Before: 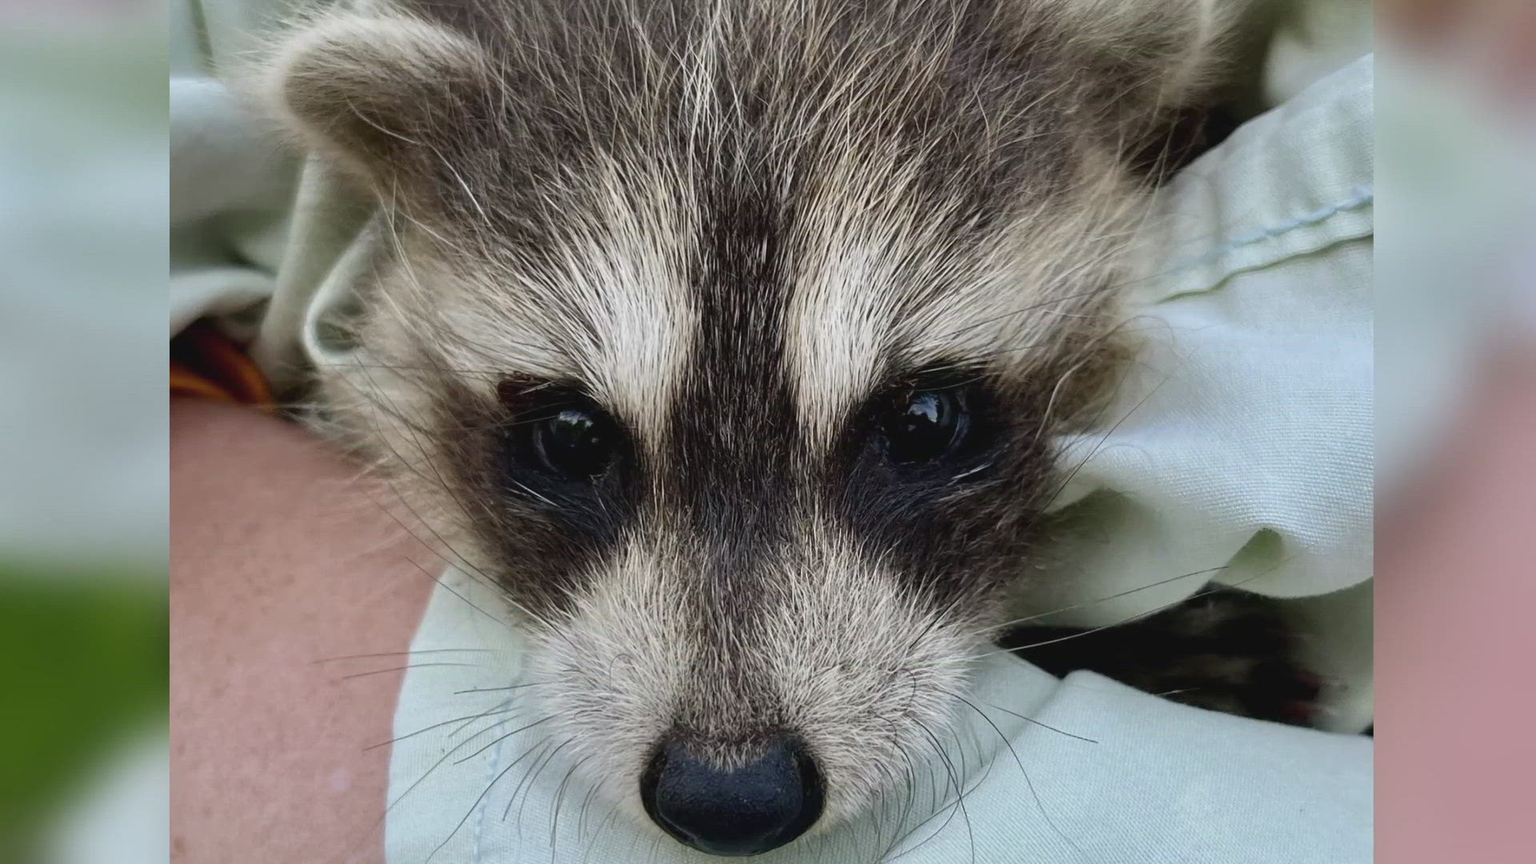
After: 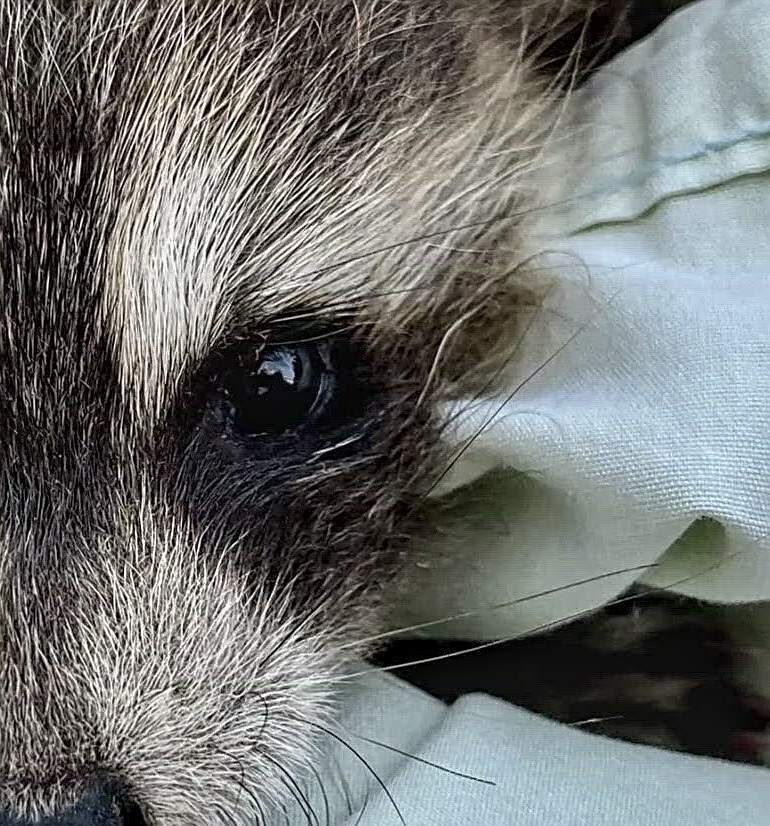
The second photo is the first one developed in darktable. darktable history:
sharpen: on, module defaults
local contrast: detail 130%
contrast equalizer: y [[0.51, 0.537, 0.559, 0.574, 0.599, 0.618], [0.5 ×6], [0.5 ×6], [0 ×6], [0 ×6]]
crop: left 45.721%, top 13.393%, right 14.118%, bottom 10.01%
